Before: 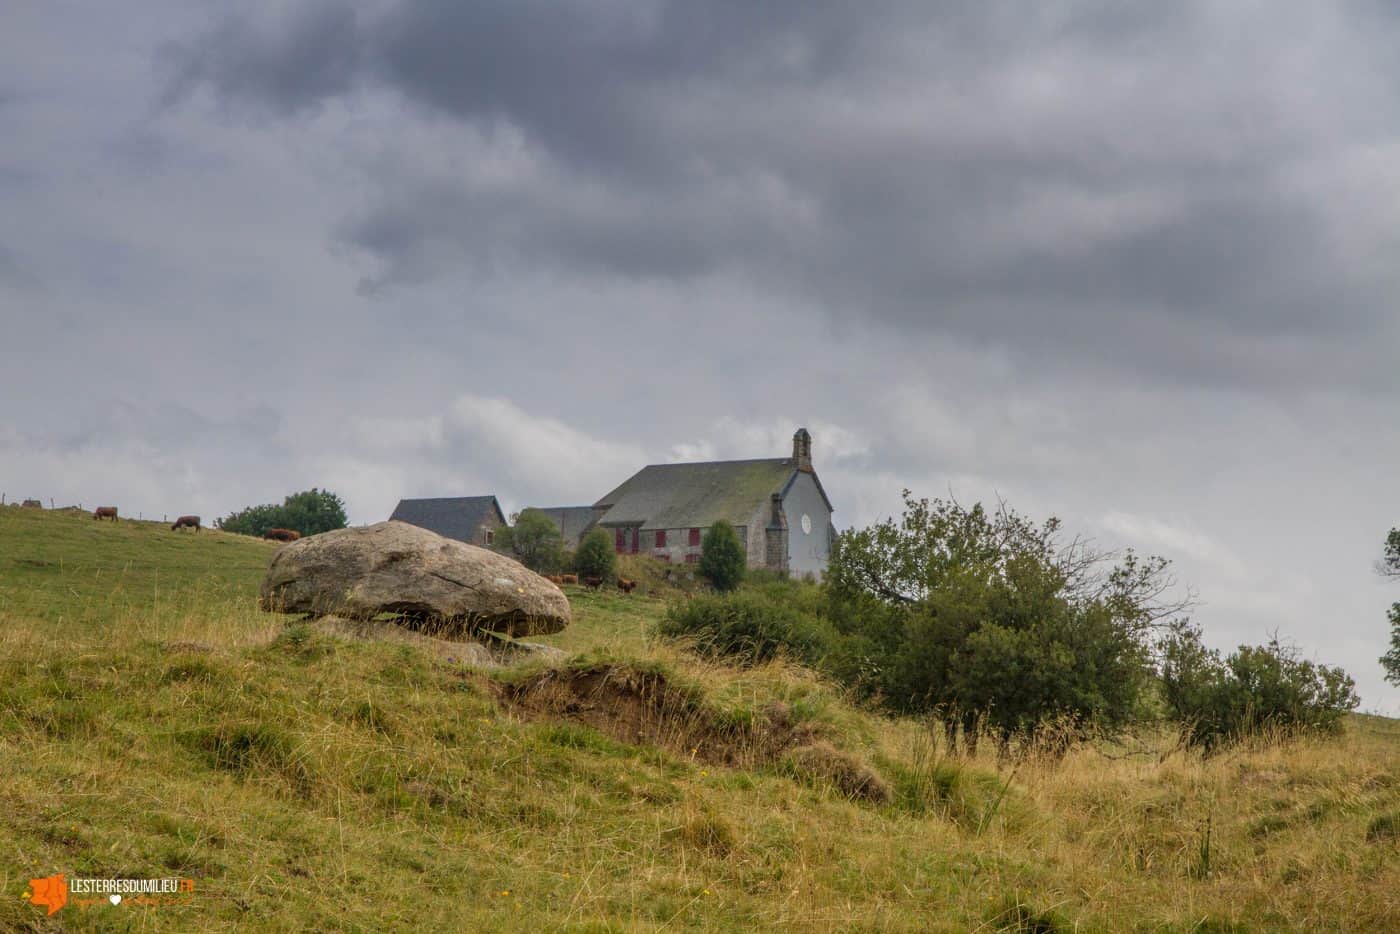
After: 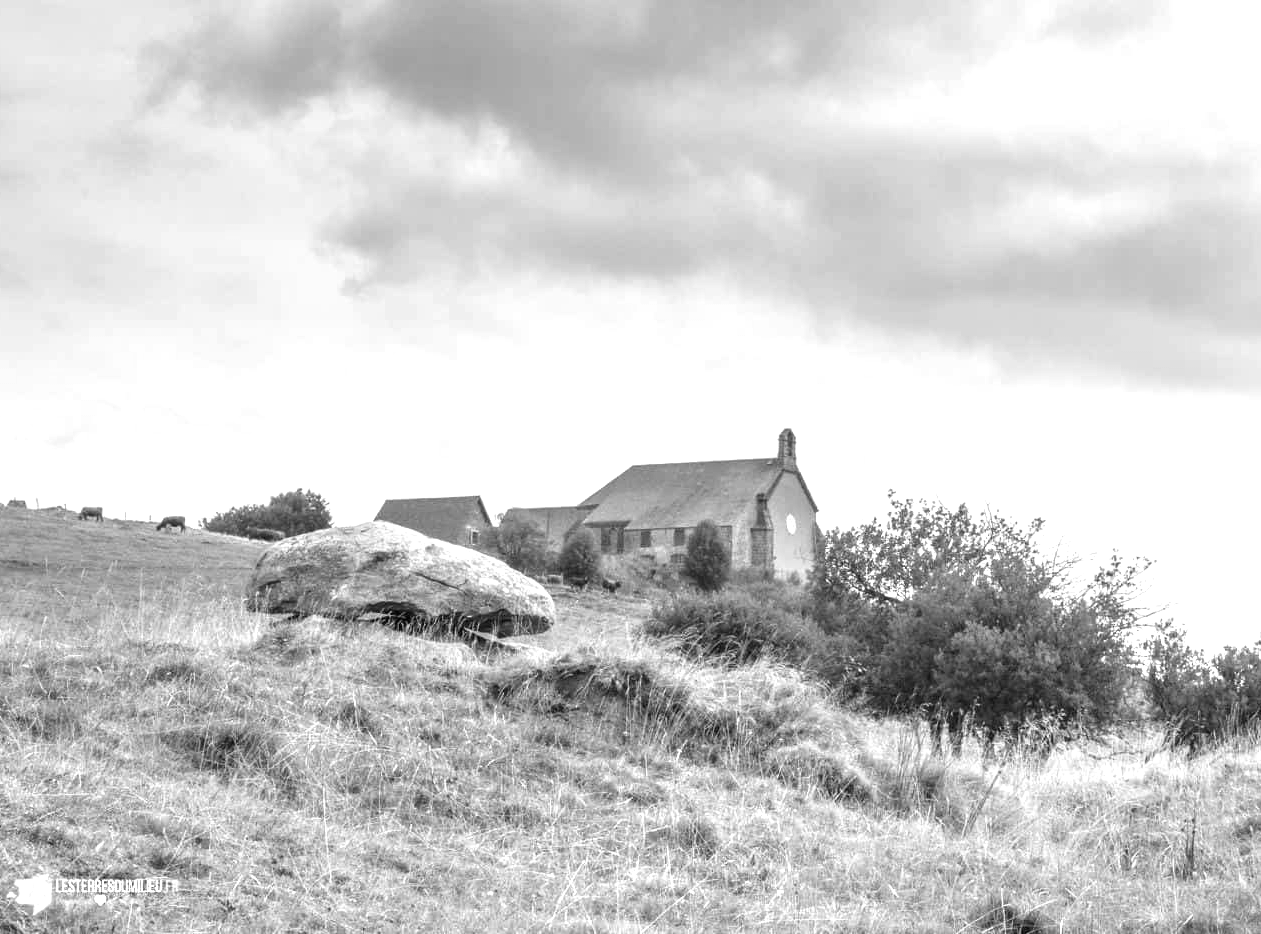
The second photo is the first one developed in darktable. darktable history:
color balance rgb: perceptual saturation grading › global saturation 20%, perceptual saturation grading › highlights -25%, perceptual saturation grading › shadows 25%
crop and rotate: left 1.088%, right 8.807%
exposure: black level correction 0, exposure 1.198 EV, compensate exposure bias true, compensate highlight preservation false
color contrast: green-magenta contrast 0, blue-yellow contrast 0
white balance: red 1.467, blue 0.684
